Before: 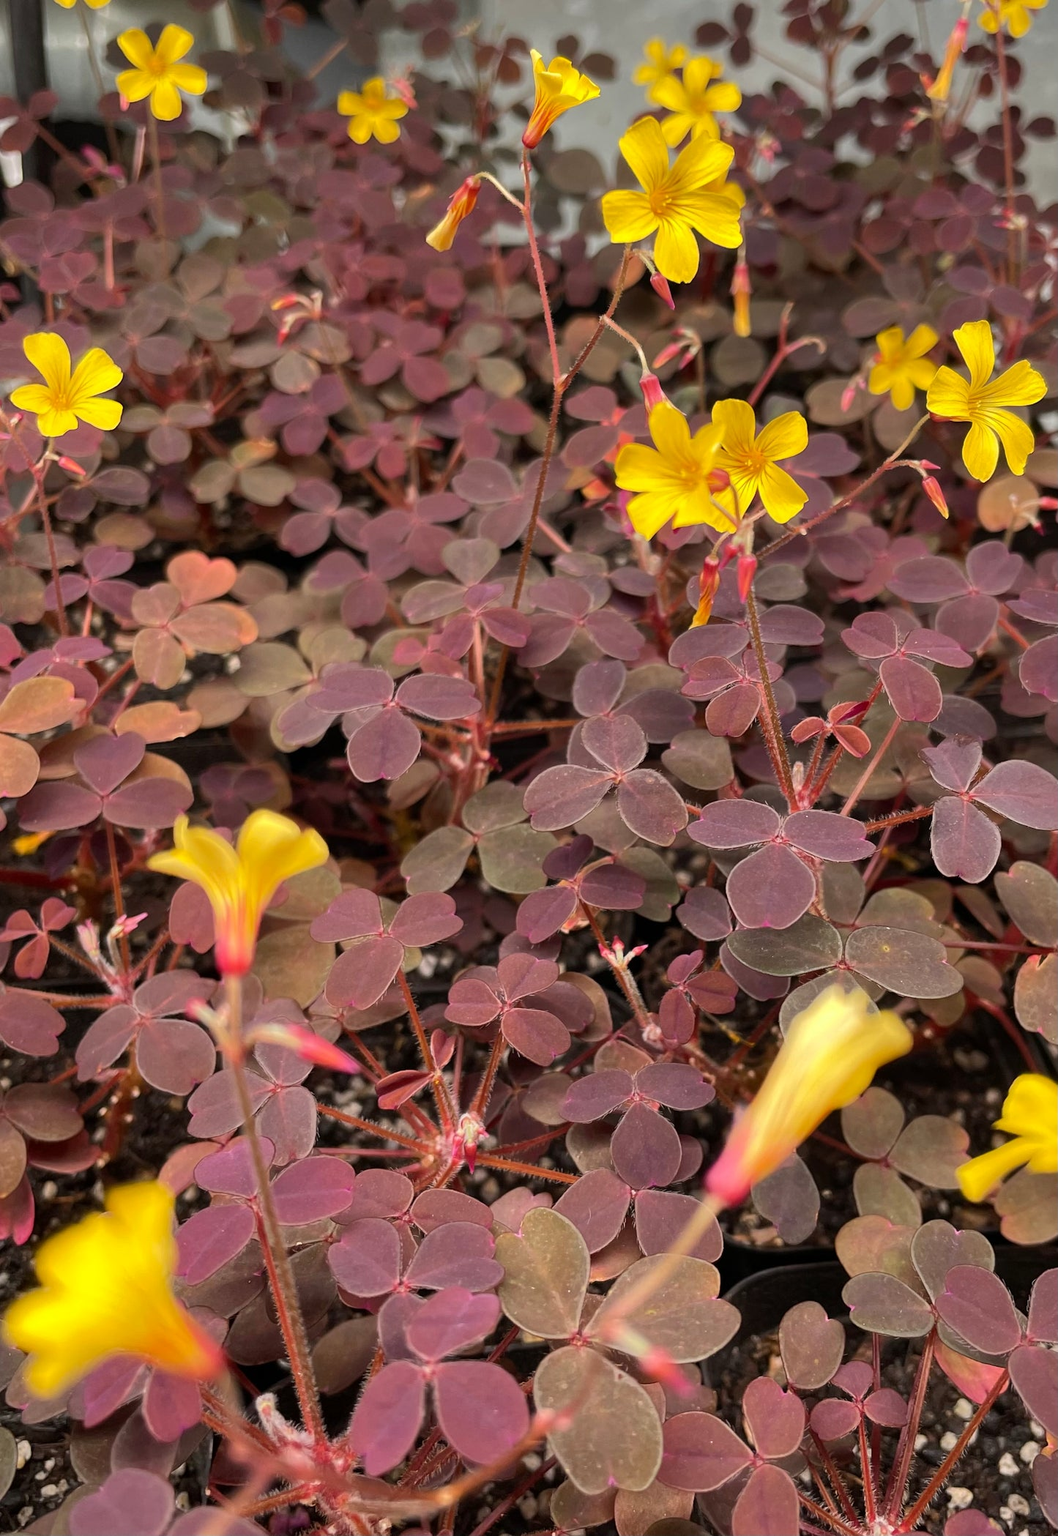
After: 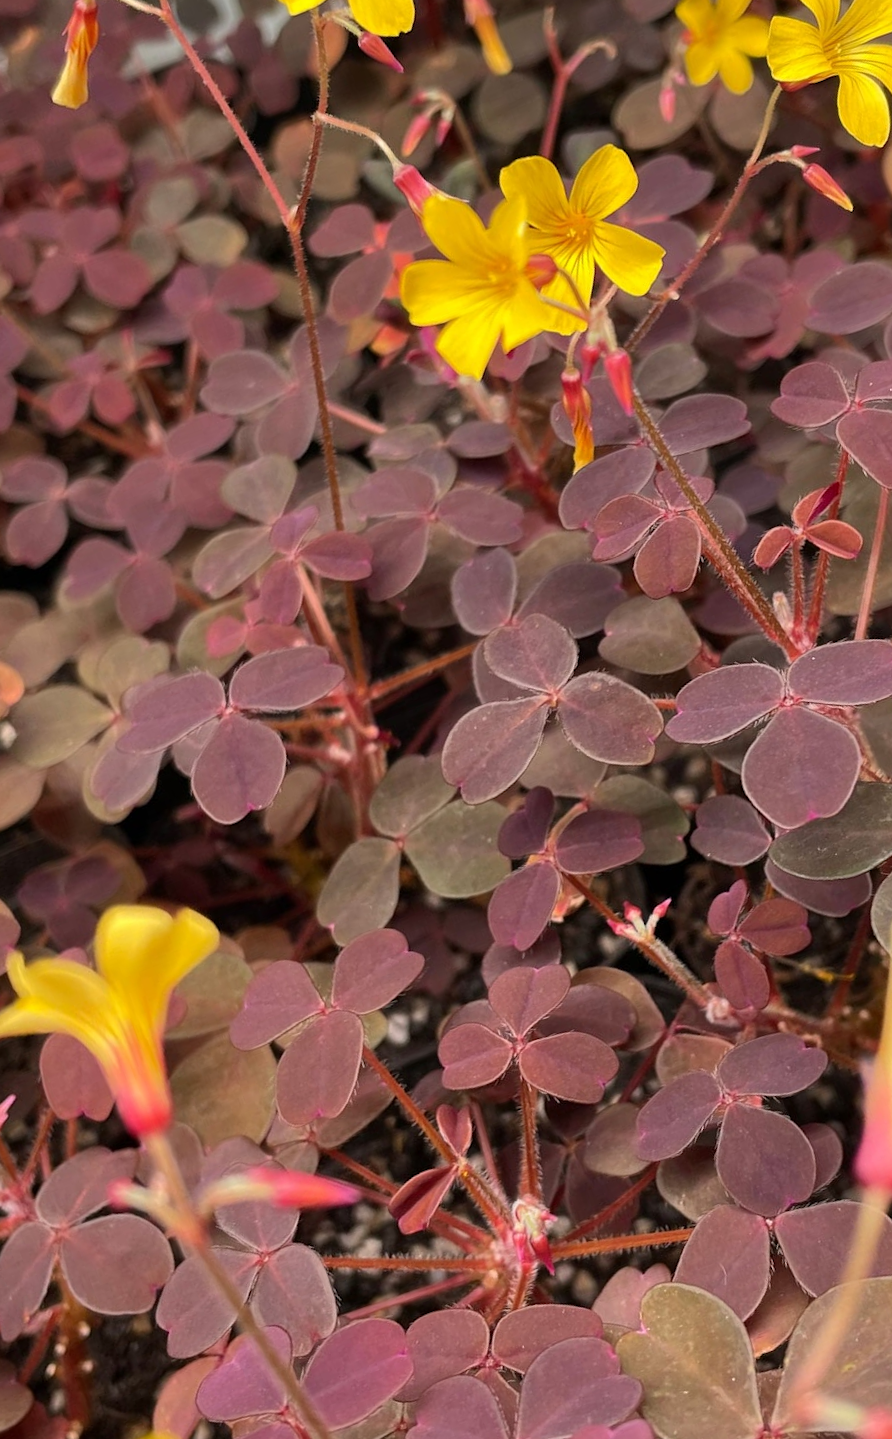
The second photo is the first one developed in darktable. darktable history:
crop and rotate: angle 20.28°, left 6.75%, right 4.239%, bottom 1.113%
